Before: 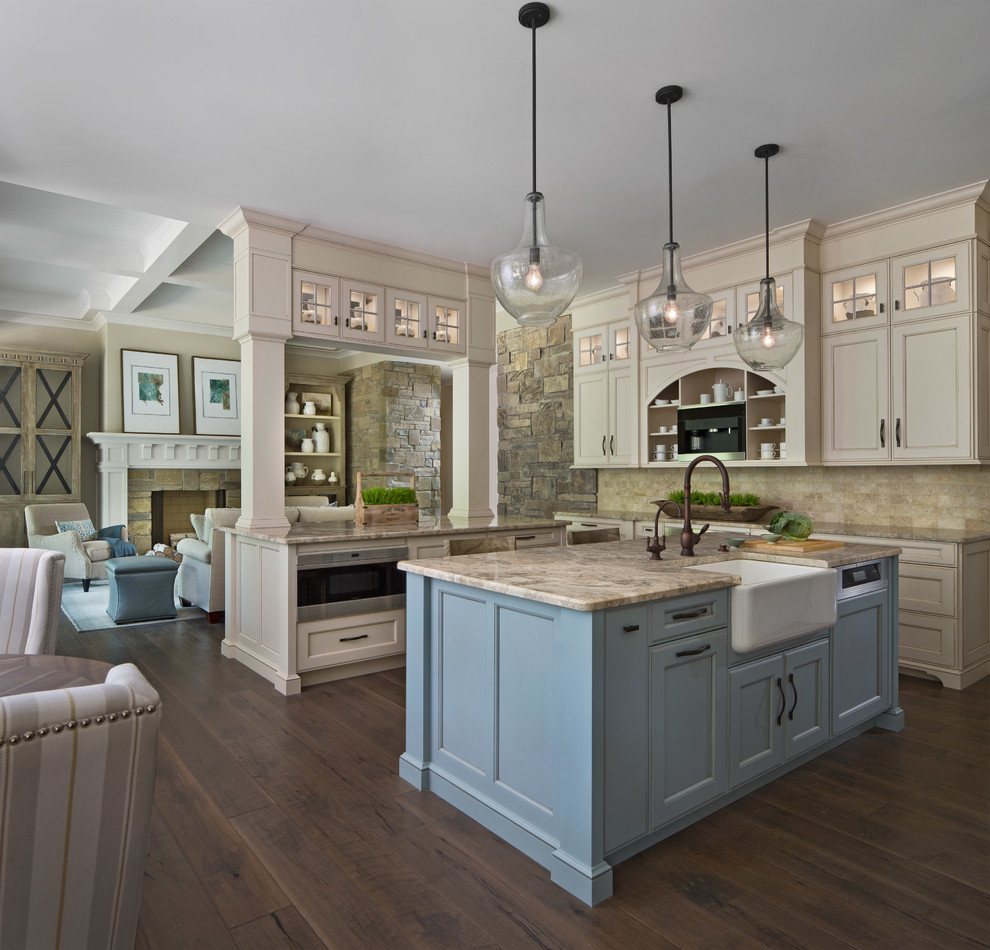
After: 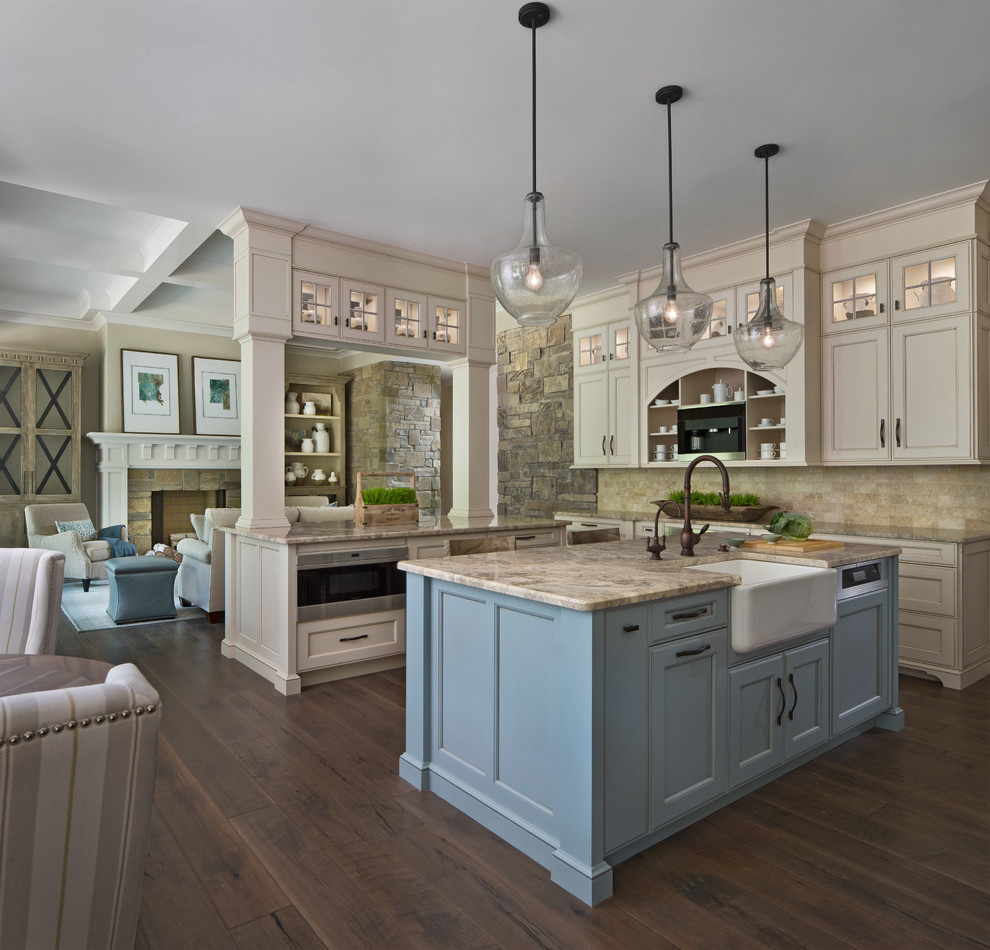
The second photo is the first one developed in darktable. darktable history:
shadows and highlights: shadows 20.83, highlights -36.2, soften with gaussian
